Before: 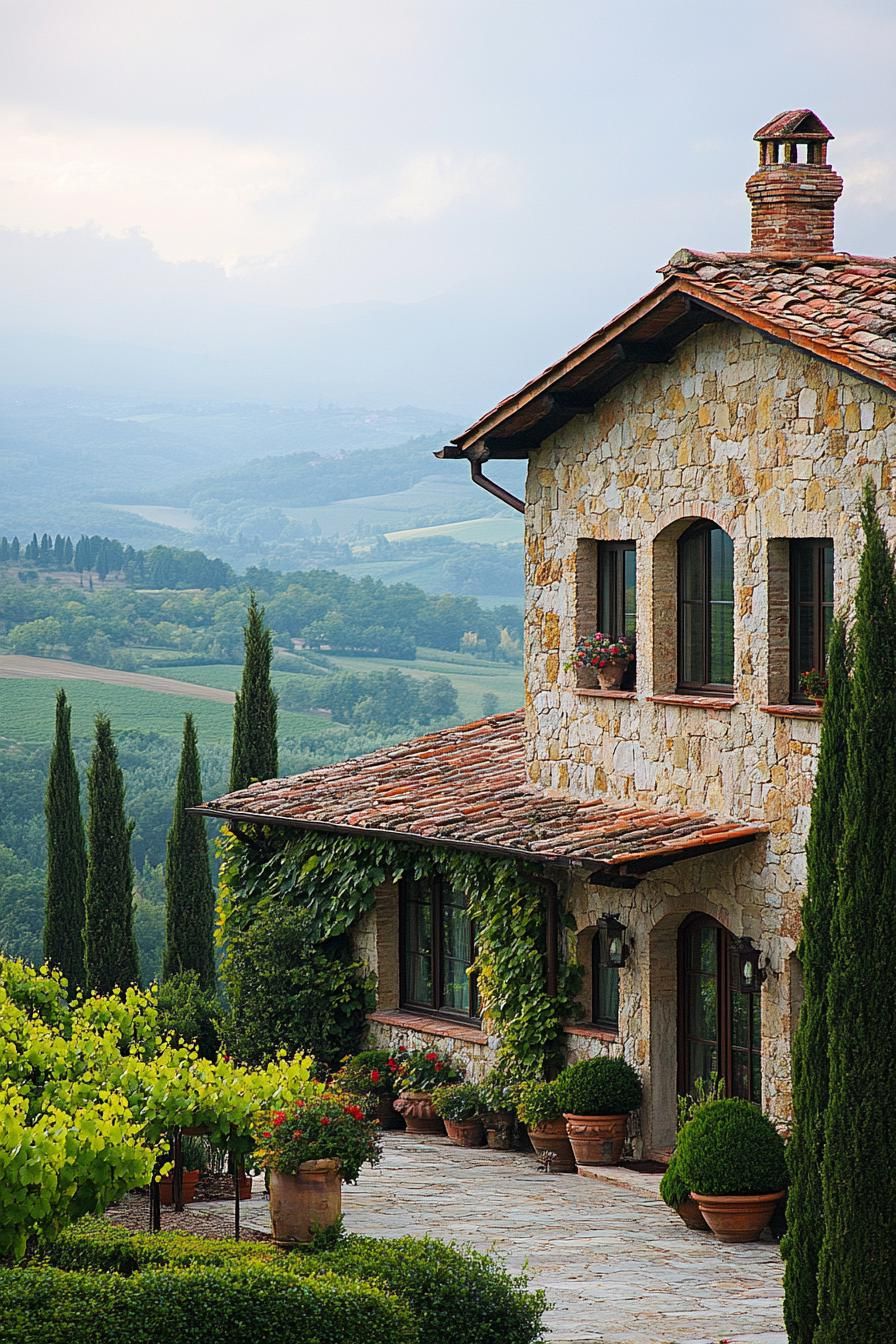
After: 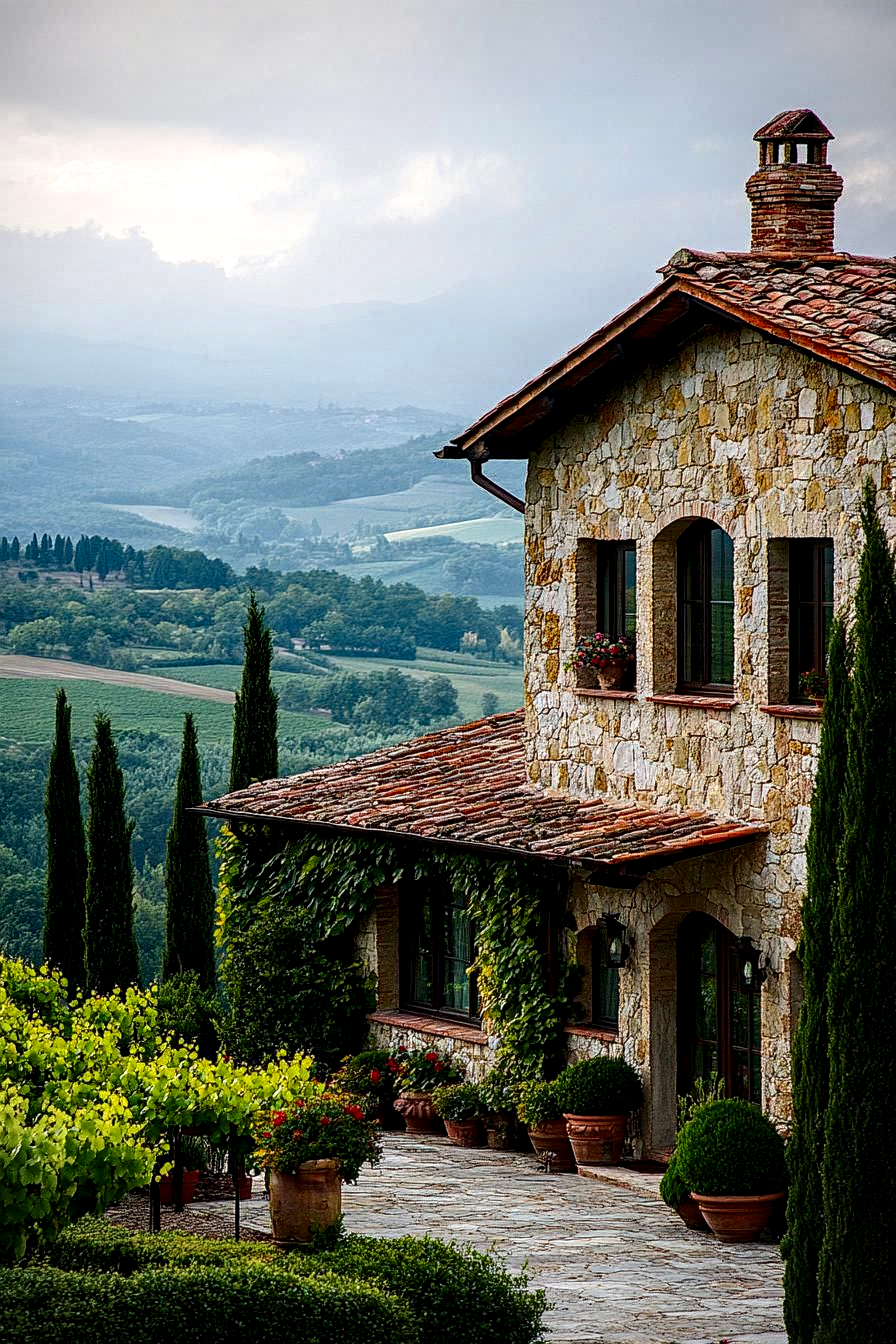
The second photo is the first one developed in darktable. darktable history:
vignetting: fall-off radius 60.83%, unbound false
contrast brightness saturation: contrast 0.1, brightness -0.261, saturation 0.144
local contrast: highlights 77%, shadows 56%, detail 174%, midtone range 0.429
